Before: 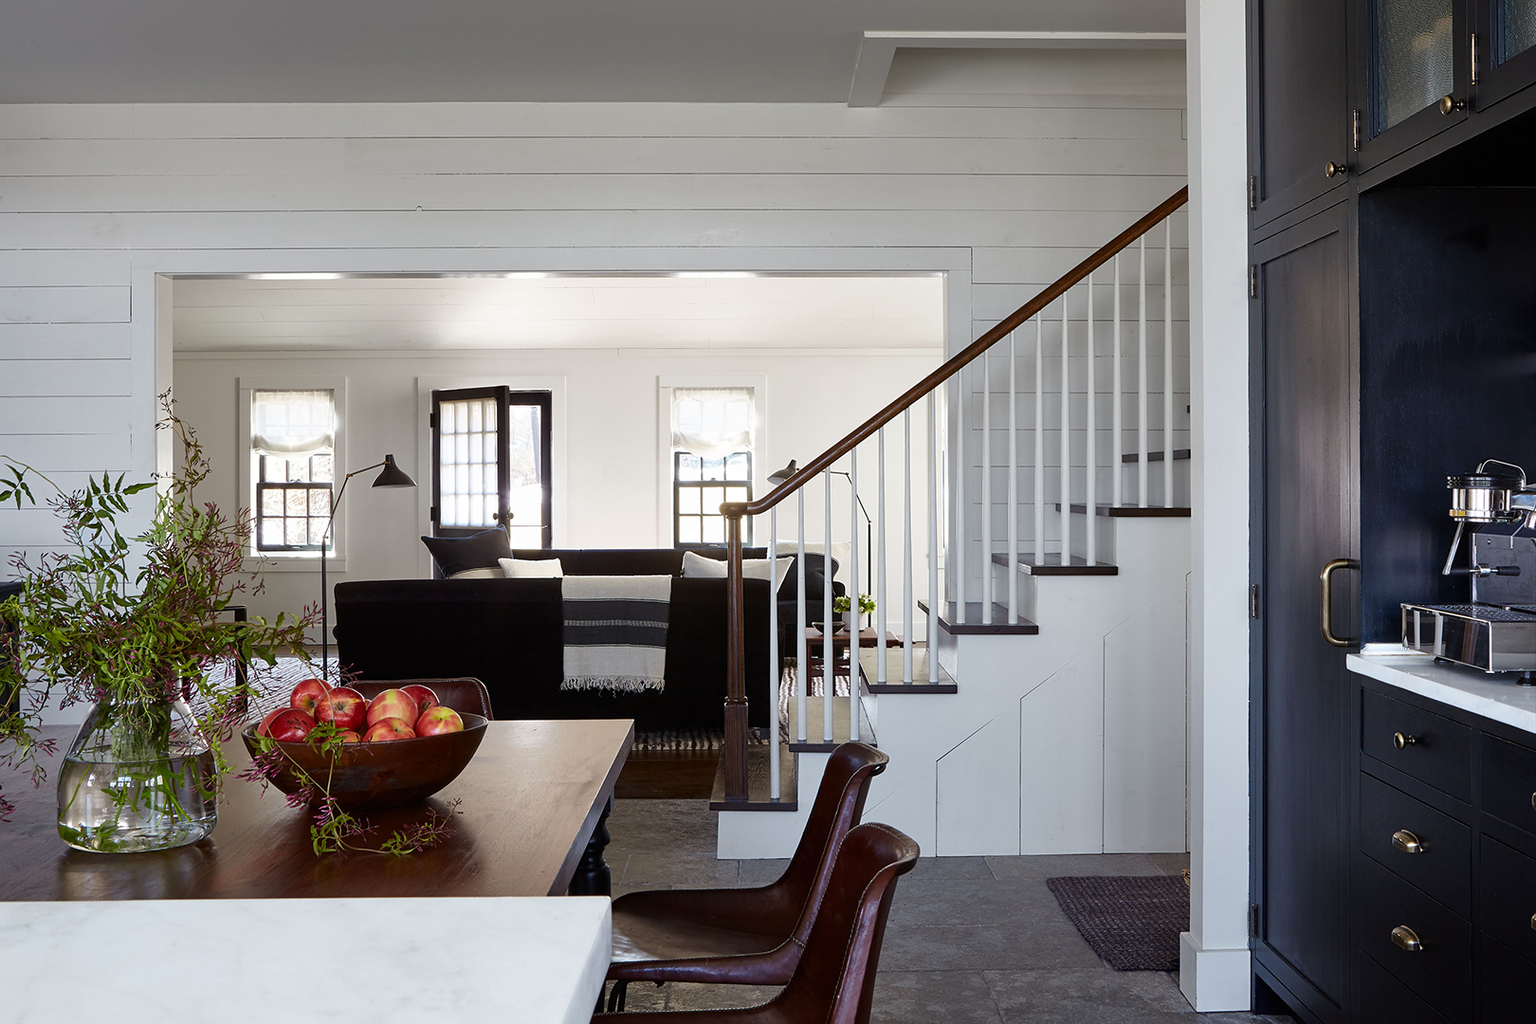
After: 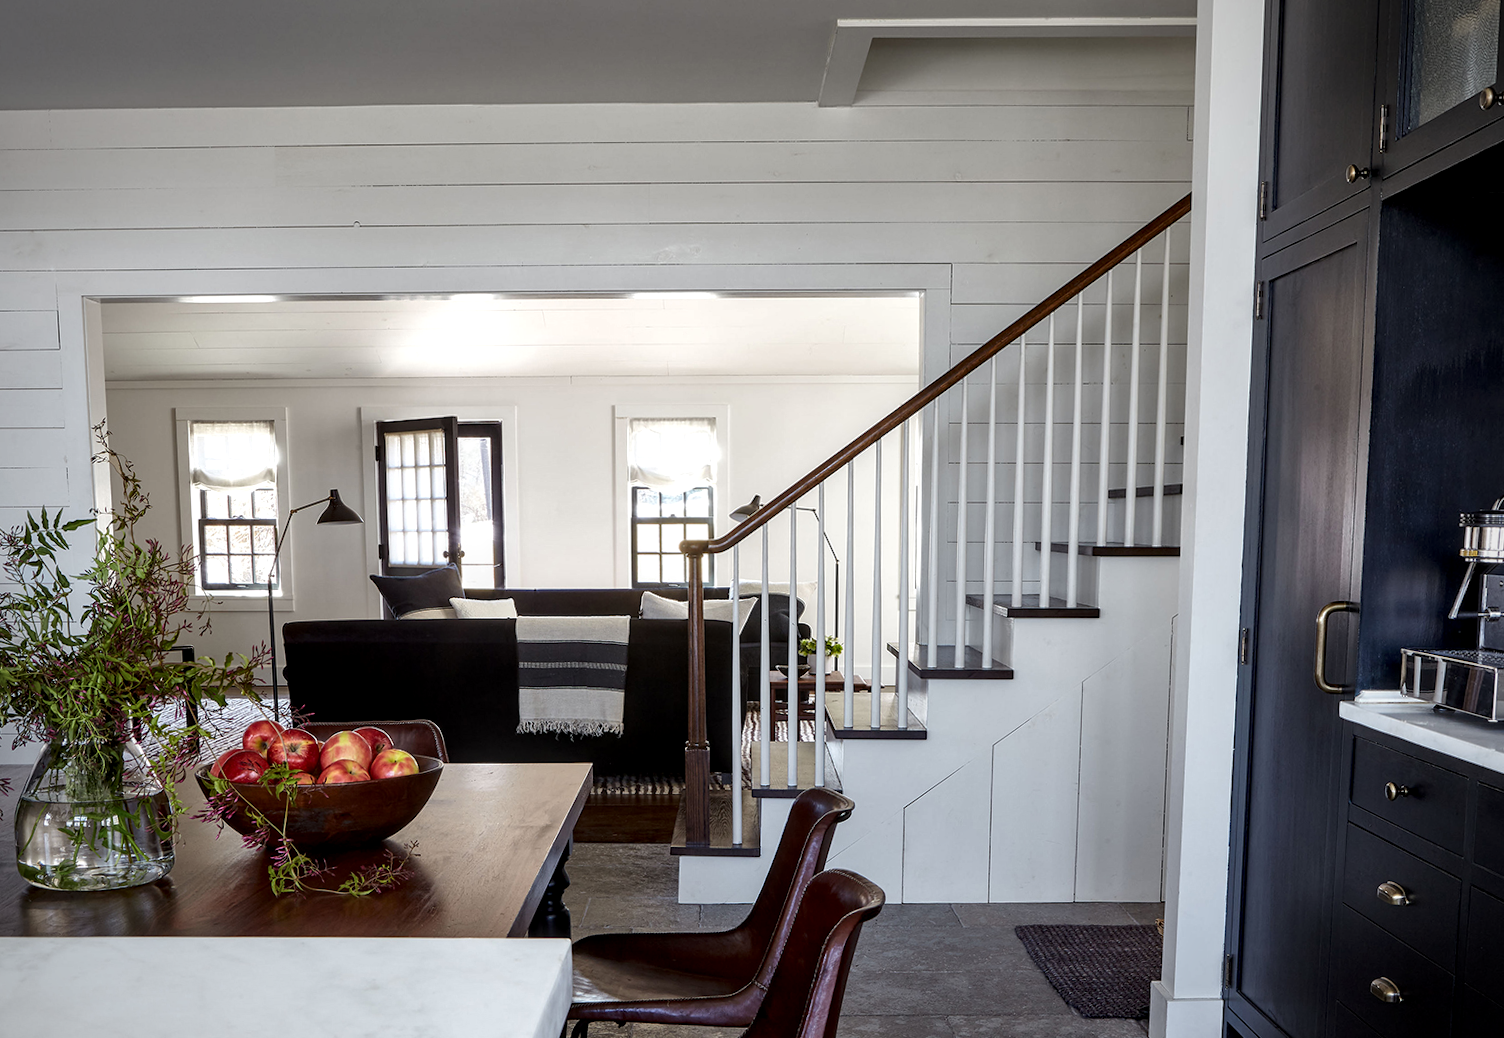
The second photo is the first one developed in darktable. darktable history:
vignetting: fall-off radius 60.92%
local contrast: detail 142%
rotate and perspective: rotation 0.074°, lens shift (vertical) 0.096, lens shift (horizontal) -0.041, crop left 0.043, crop right 0.952, crop top 0.024, crop bottom 0.979
crop and rotate: left 1.774%, right 0.633%, bottom 1.28%
